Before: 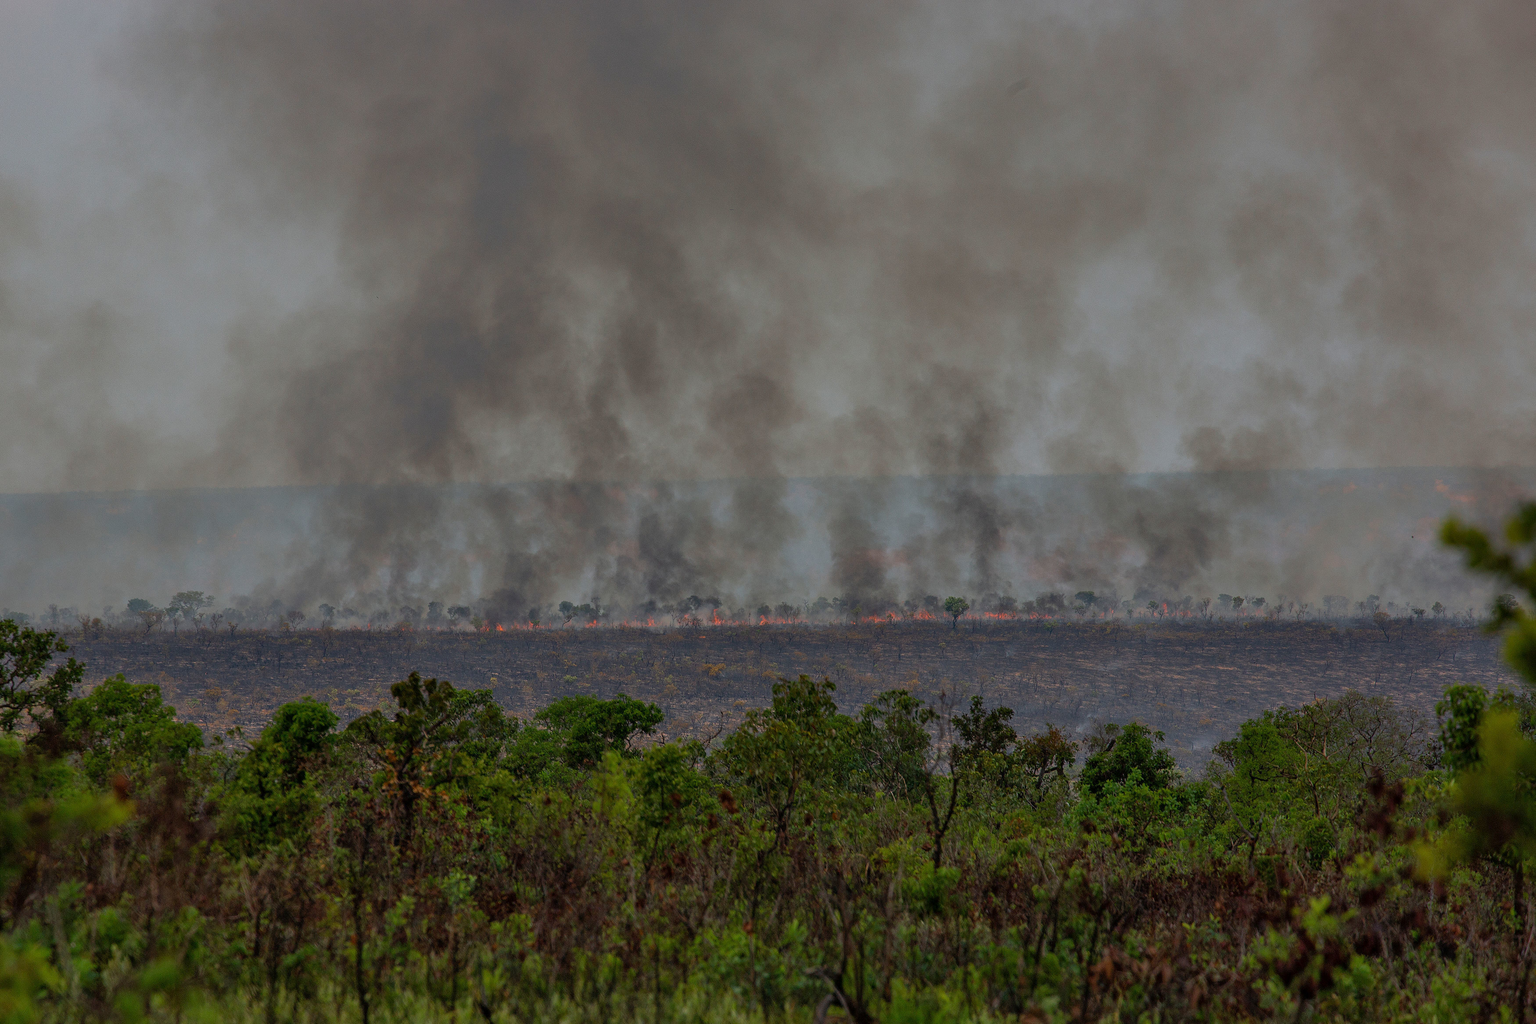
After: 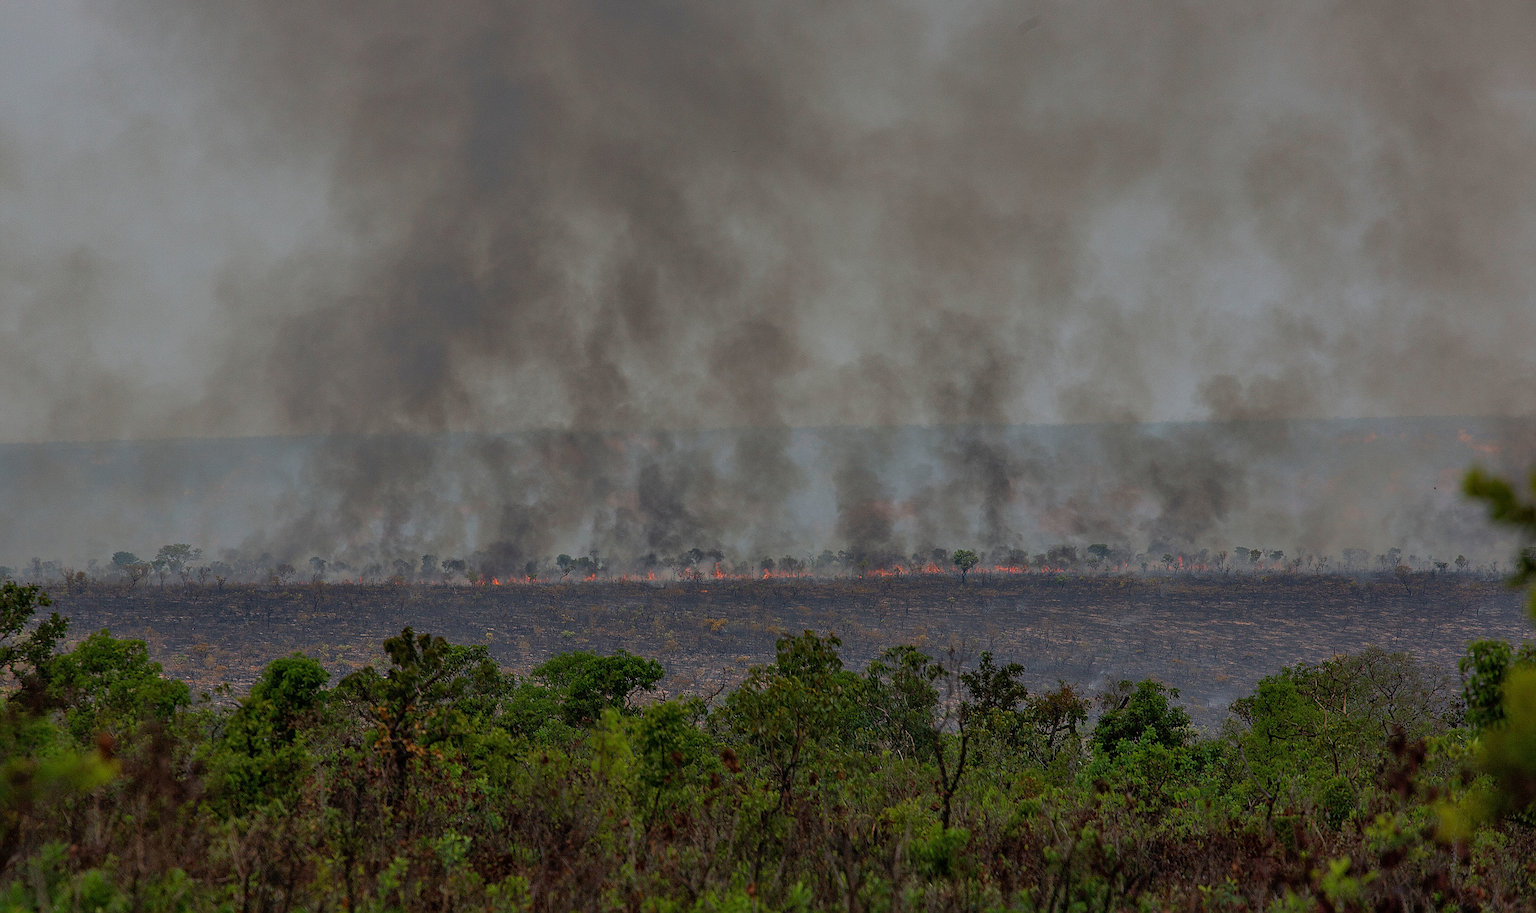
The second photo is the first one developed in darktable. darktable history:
crop: left 1.211%, top 6.144%, right 1.614%, bottom 7.152%
sharpen: on, module defaults
